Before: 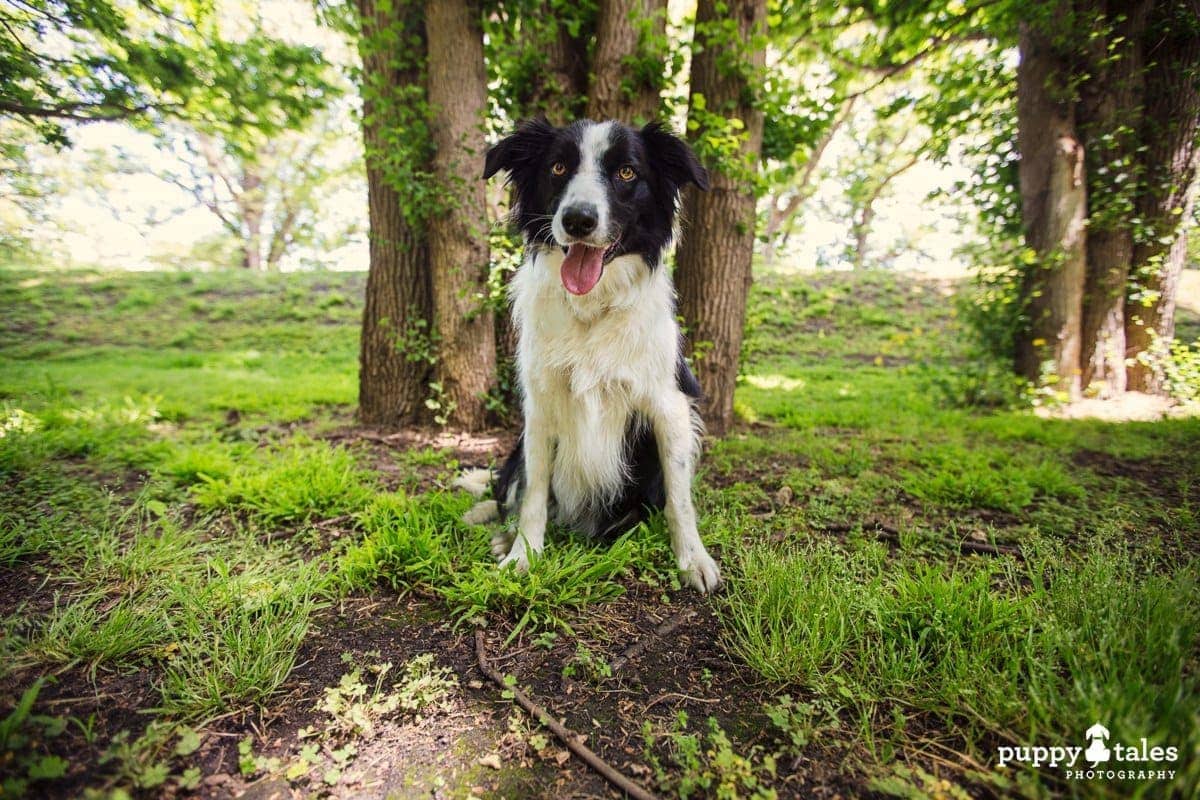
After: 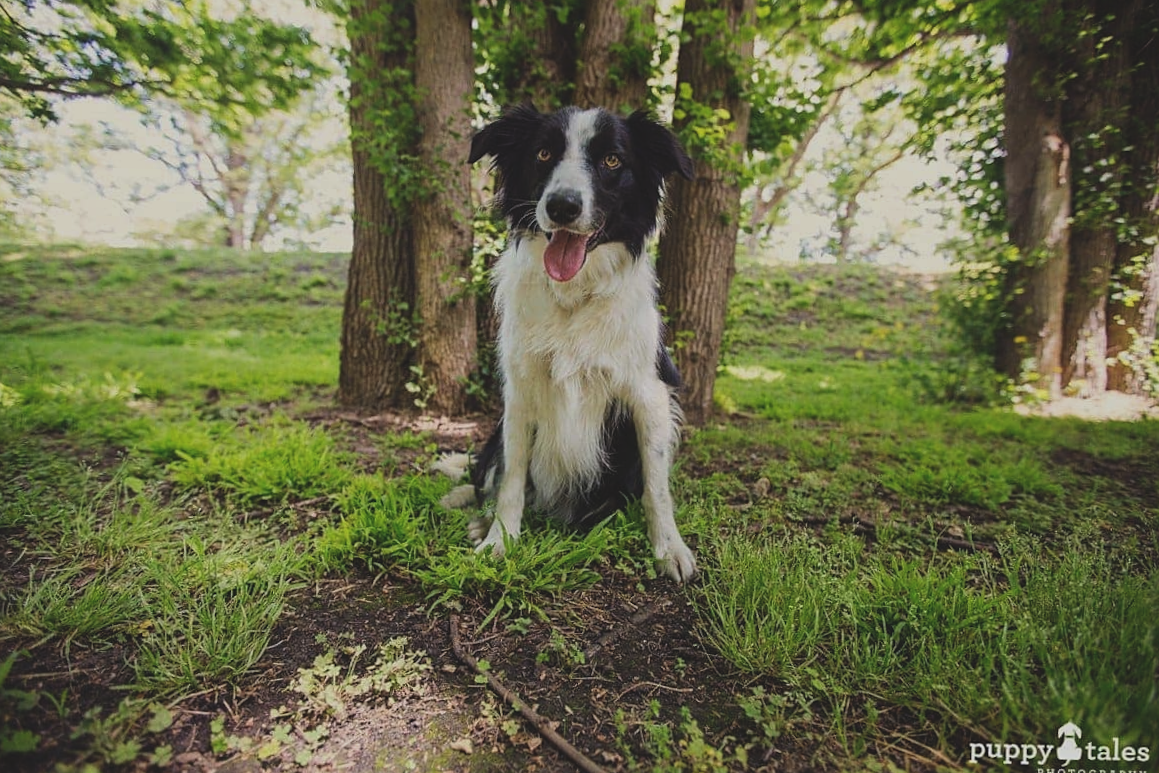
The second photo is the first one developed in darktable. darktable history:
crop and rotate: angle -1.33°
exposure: black level correction -0.021, exposure -0.031 EV, compensate exposure bias true, compensate highlight preservation false
sharpen: amount 0.204
